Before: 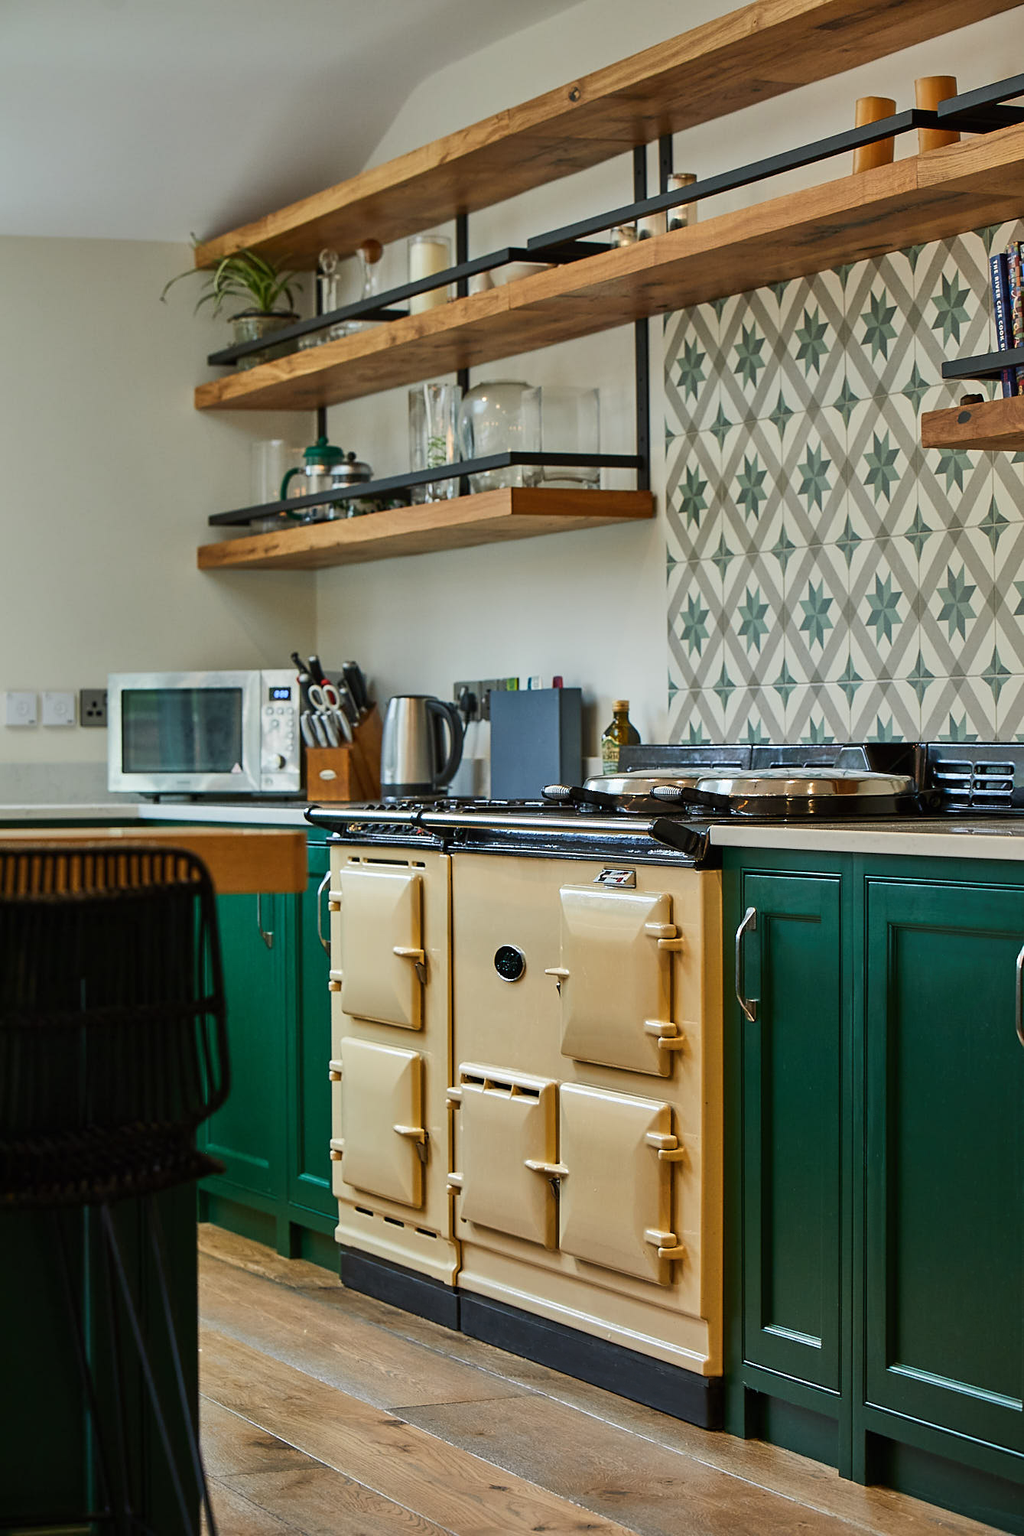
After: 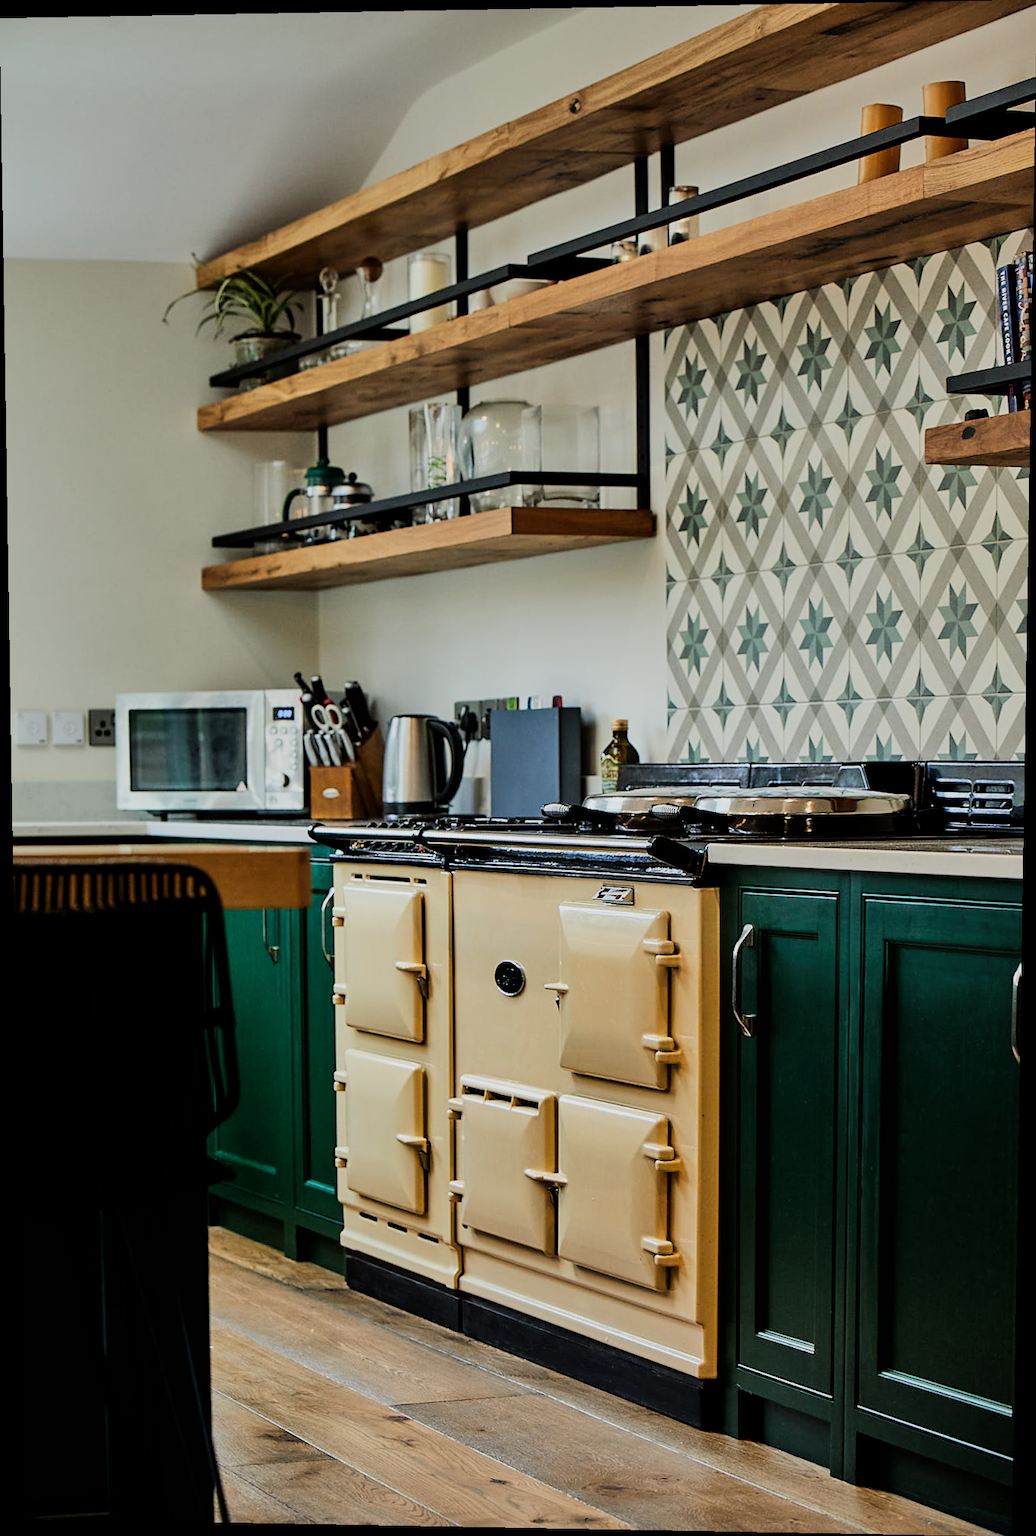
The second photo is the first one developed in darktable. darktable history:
filmic rgb: black relative exposure -5 EV, hardness 2.88, contrast 1.3, highlights saturation mix -30%
rotate and perspective: lens shift (vertical) 0.048, lens shift (horizontal) -0.024, automatic cropping off
